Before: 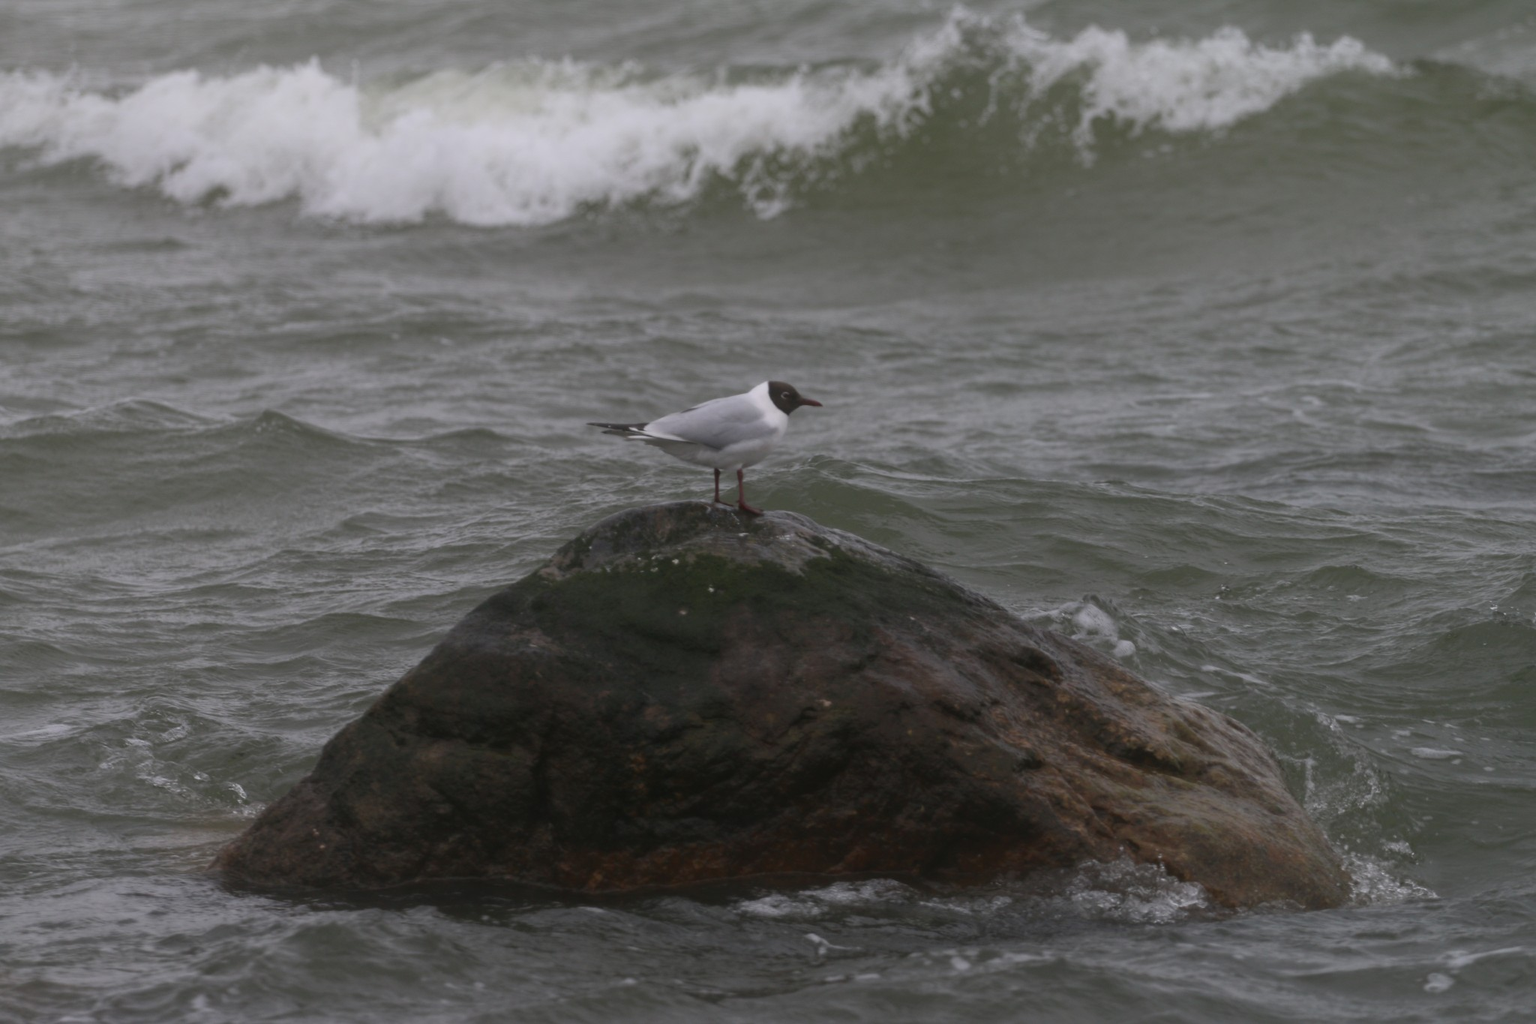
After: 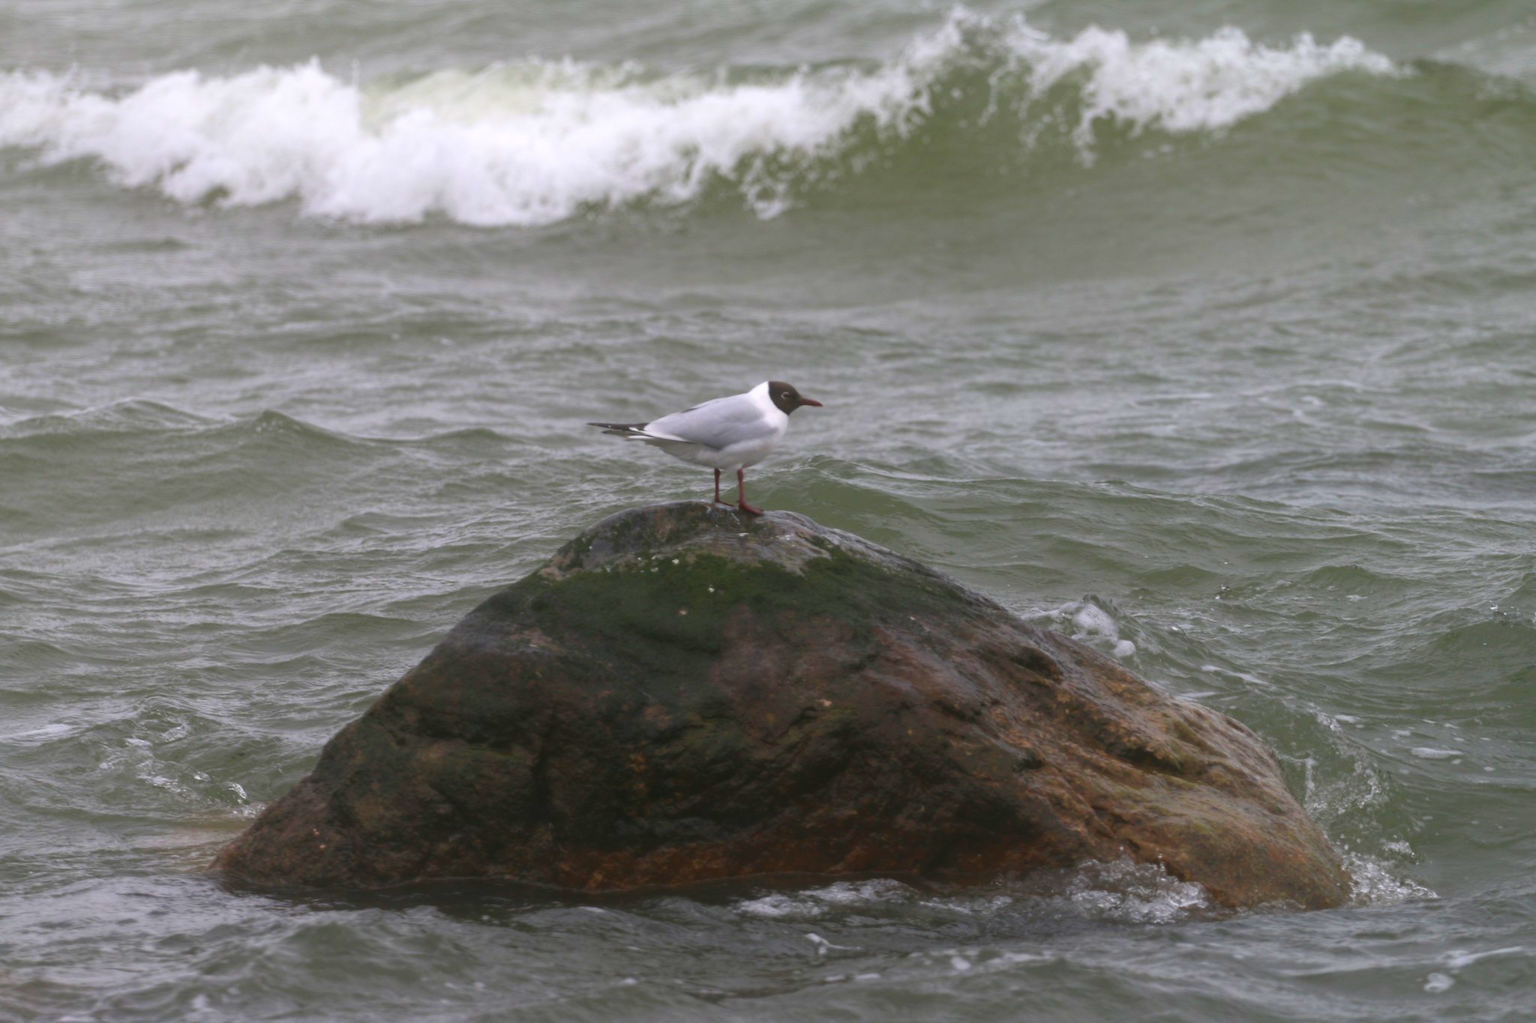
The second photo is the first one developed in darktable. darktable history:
contrast brightness saturation: contrast 0.041, saturation 0.165
exposure: black level correction 0, exposure 0.703 EV, compensate highlight preservation false
velvia: on, module defaults
